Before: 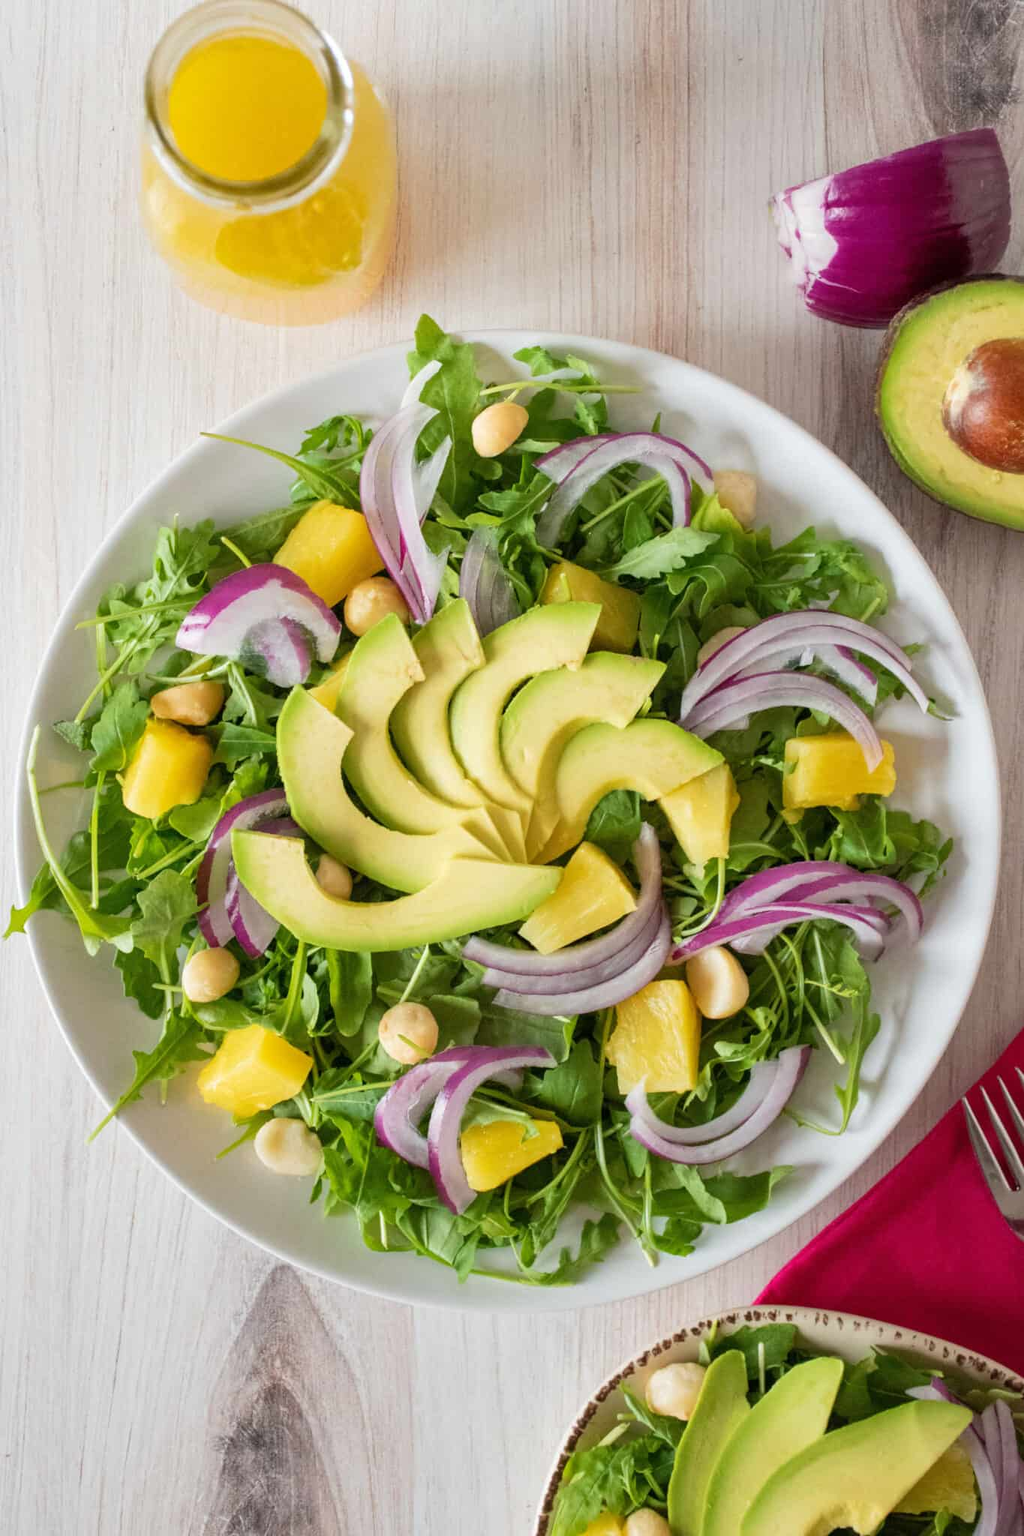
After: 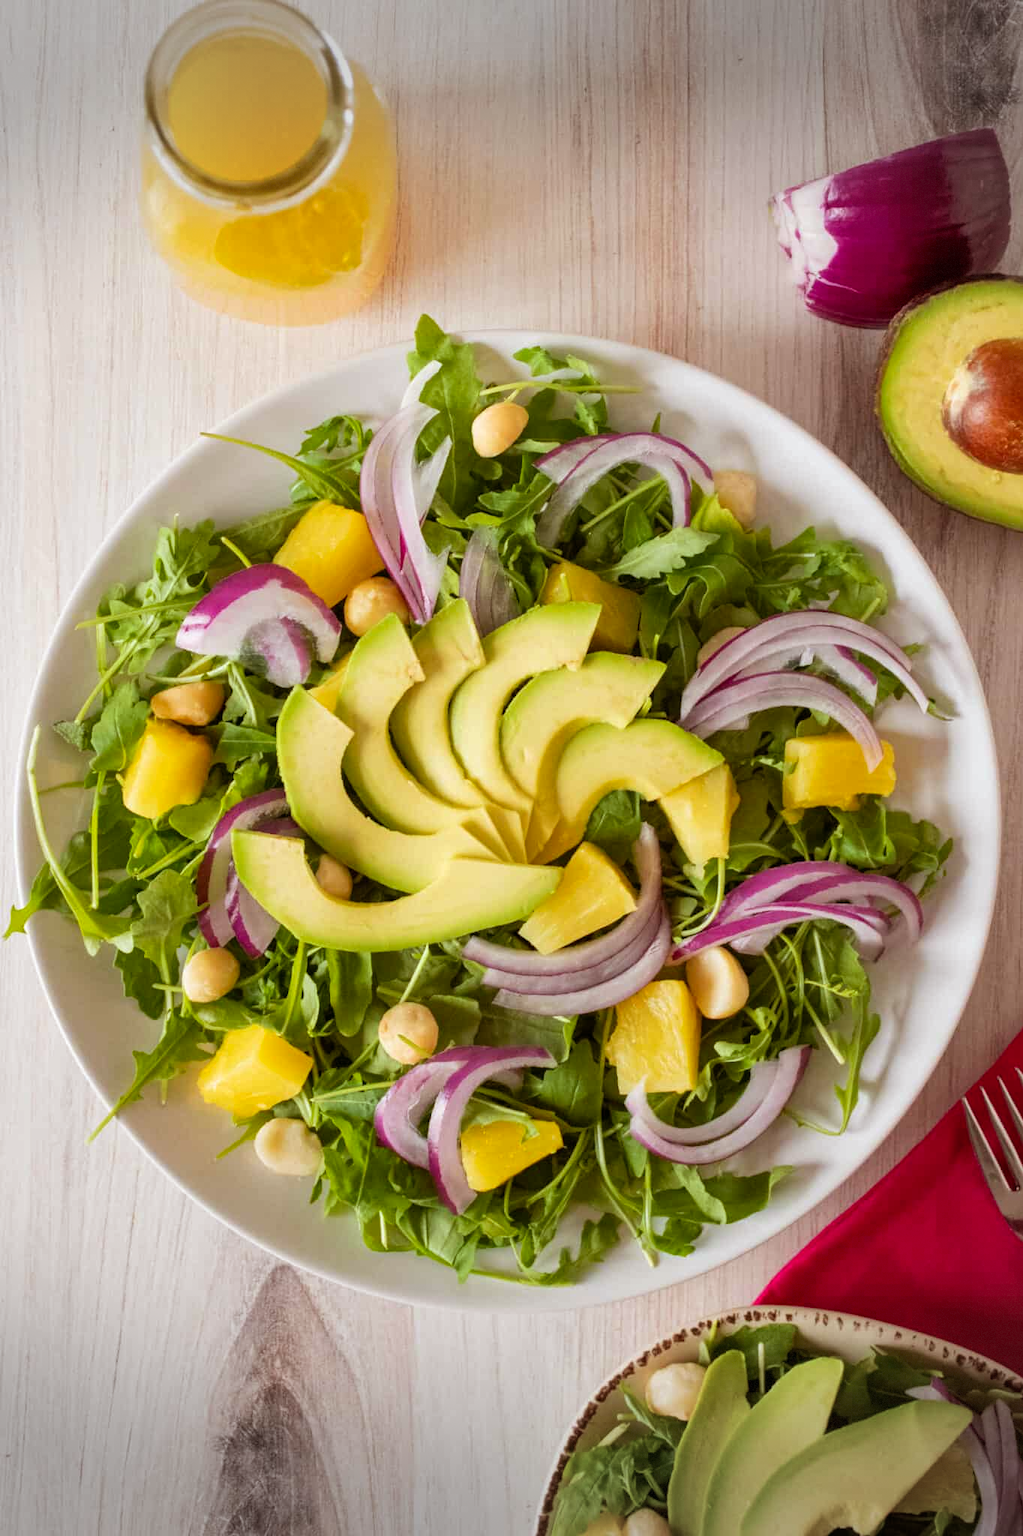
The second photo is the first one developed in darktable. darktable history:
rgb levels: mode RGB, independent channels, levels [[0, 0.5, 1], [0, 0.521, 1], [0, 0.536, 1]]
vignetting: fall-off start 100%, brightness -0.406, saturation -0.3, width/height ratio 1.324, dithering 8-bit output, unbound false
